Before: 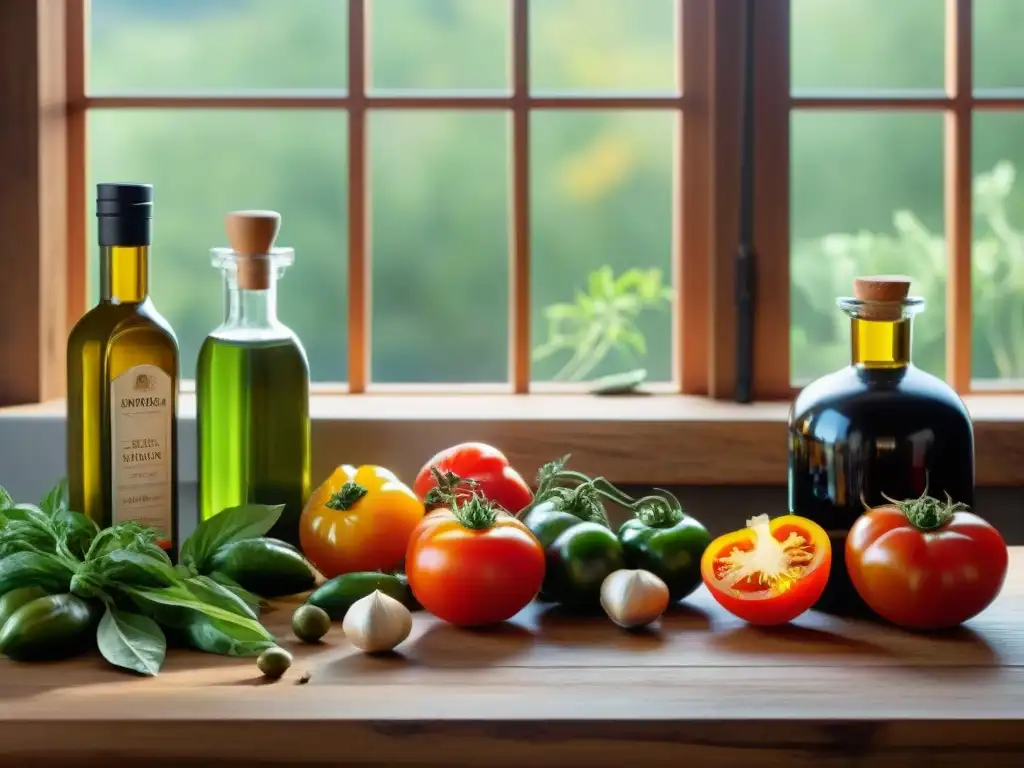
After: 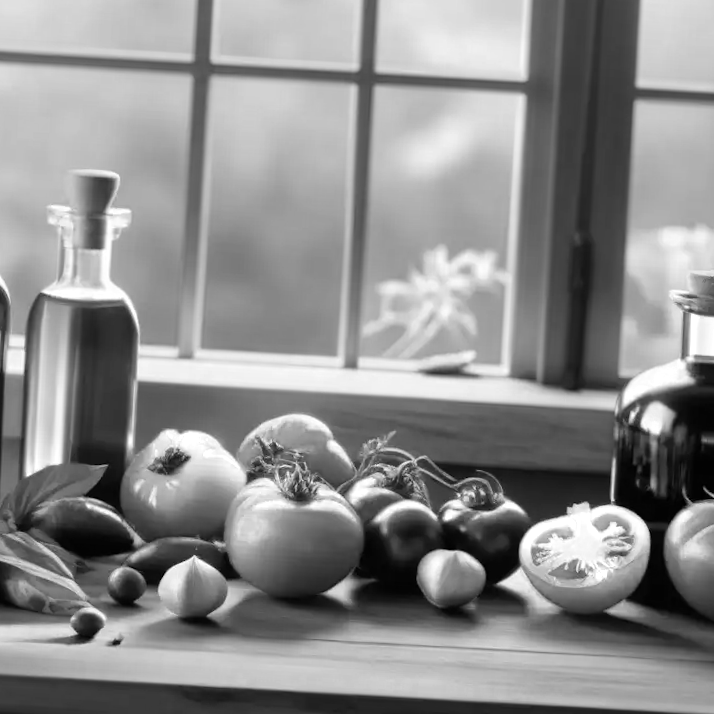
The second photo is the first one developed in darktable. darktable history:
crop and rotate: angle -3.27°, left 14.277%, top 0.028%, right 10.766%, bottom 0.028%
monochrome: a -3.63, b -0.465
color zones: curves: ch0 [(0.009, 0.528) (0.136, 0.6) (0.255, 0.586) (0.39, 0.528) (0.522, 0.584) (0.686, 0.736) (0.849, 0.561)]; ch1 [(0.045, 0.781) (0.14, 0.416) (0.257, 0.695) (0.442, 0.032) (0.738, 0.338) (0.818, 0.632) (0.891, 0.741) (1, 0.704)]; ch2 [(0, 0.667) (0.141, 0.52) (0.26, 0.37) (0.474, 0.432) (0.743, 0.286)]
